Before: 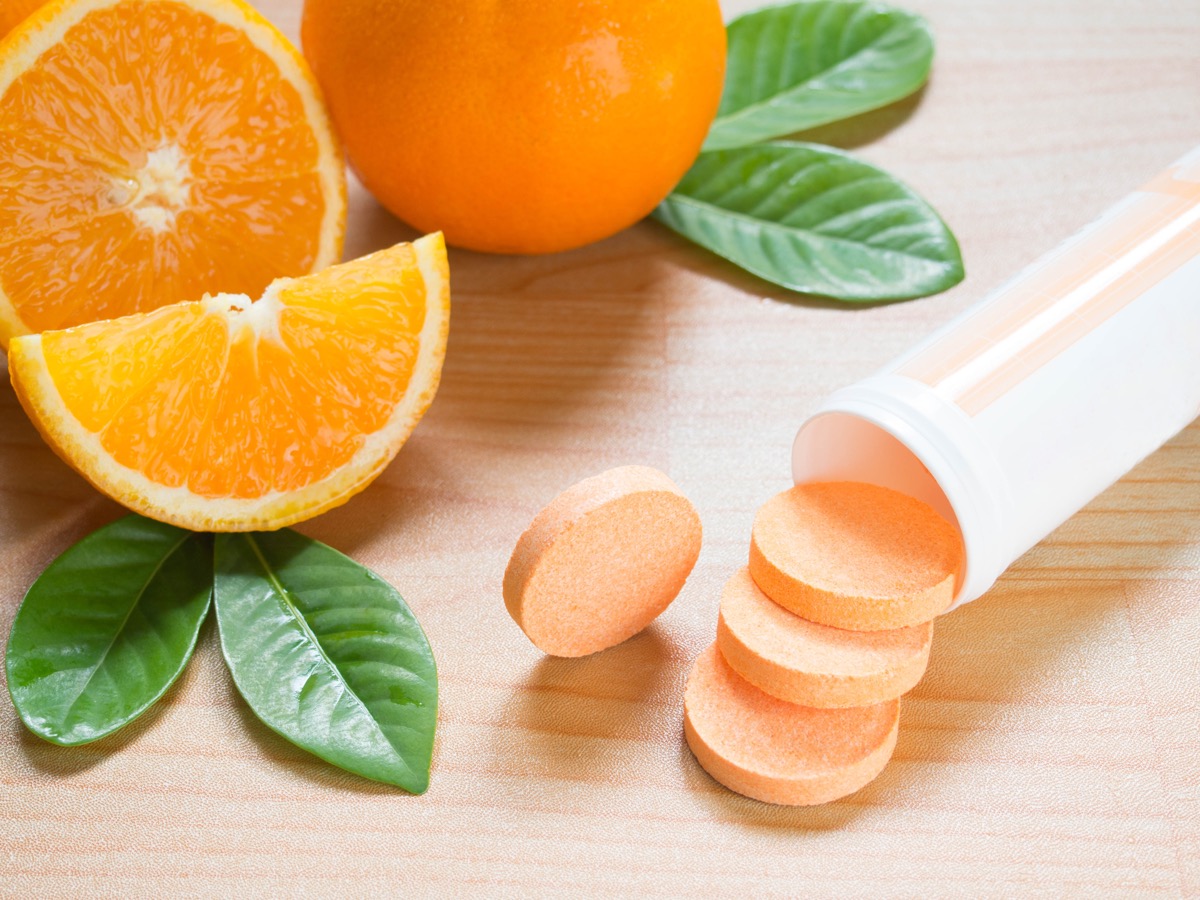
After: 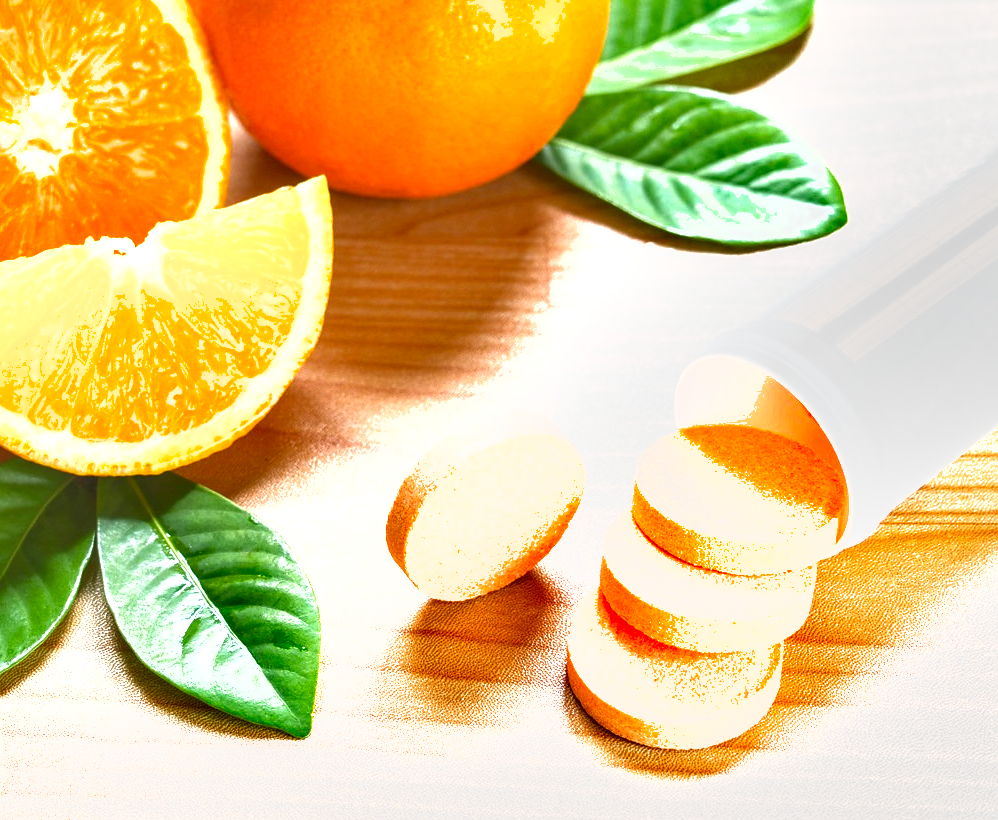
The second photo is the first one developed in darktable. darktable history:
exposure: exposure 1.058 EV, compensate exposure bias true, compensate highlight preservation false
crop: left 9.814%, top 6.241%, right 6.941%, bottom 2.587%
shadows and highlights: soften with gaussian
local contrast: on, module defaults
sharpen: radius 1.027, threshold 1.048
tone curve: curves: ch0 [(0, 0) (0.004, 0.008) (0.077, 0.156) (0.169, 0.29) (0.774, 0.774) (1, 1)], color space Lab, independent channels, preserve colors none
